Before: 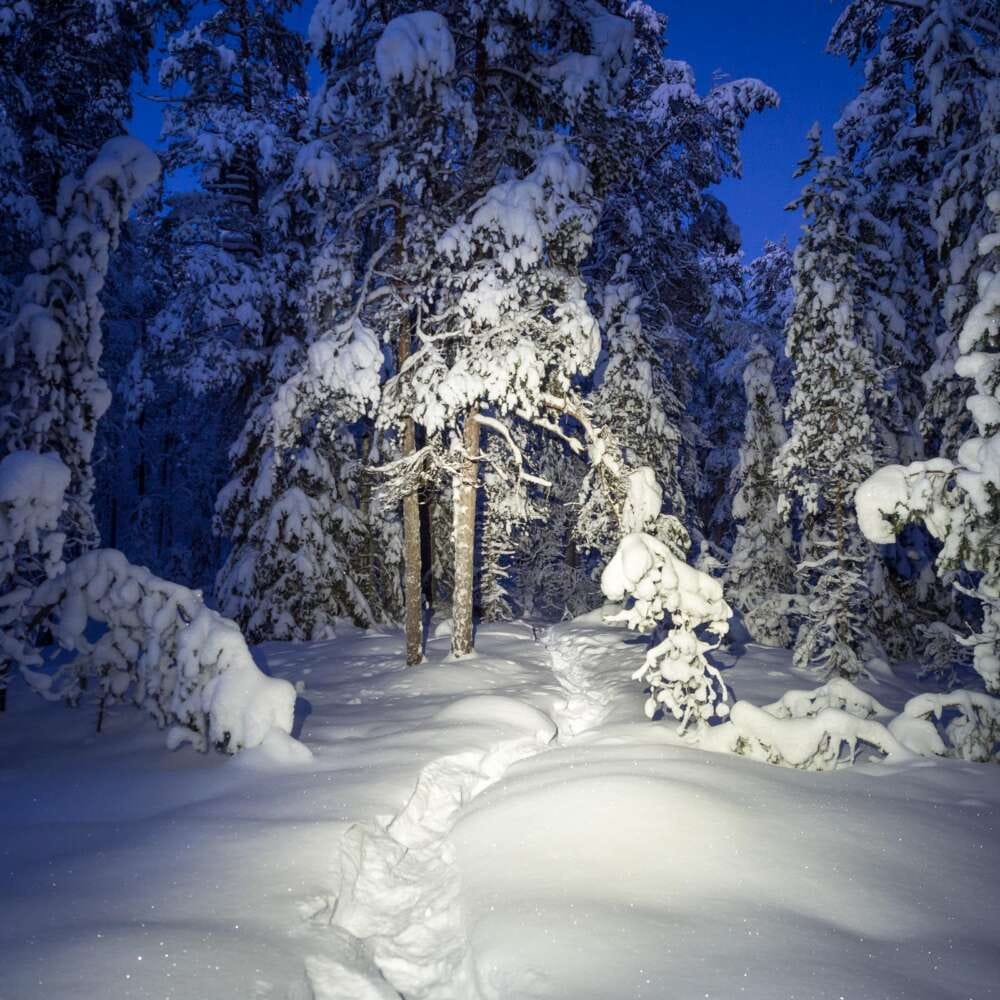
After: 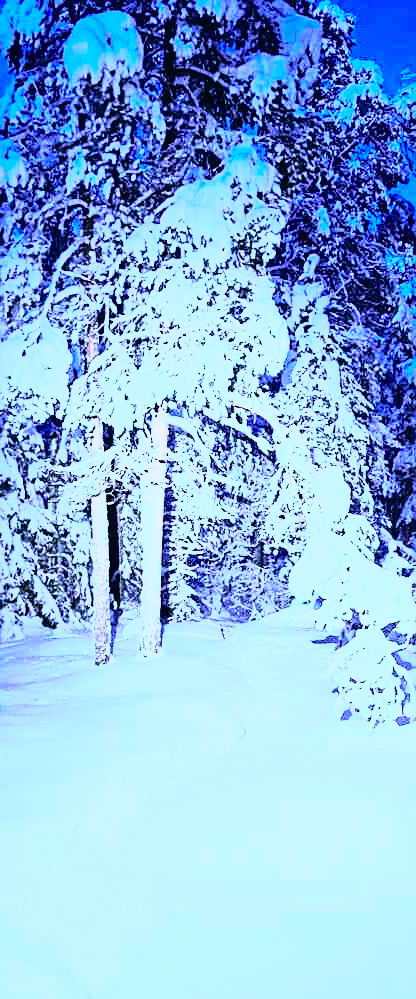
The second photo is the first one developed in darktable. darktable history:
tone curve: curves: ch0 [(0, 0.013) (0.129, 0.1) (0.327, 0.382) (0.489, 0.573) (0.66, 0.748) (0.858, 0.926) (1, 0.977)]; ch1 [(0, 0) (0.353, 0.344) (0.45, 0.46) (0.498, 0.495) (0.521, 0.506) (0.563, 0.559) (0.592, 0.585) (0.657, 0.655) (1, 1)]; ch2 [(0, 0) (0.333, 0.346) (0.375, 0.375) (0.427, 0.44) (0.5, 0.501) (0.505, 0.499) (0.528, 0.533) (0.579, 0.61) (0.612, 0.644) (0.66, 0.715) (1, 1)], color space Lab, independent channels, preserve colors none
crop: left 31.229%, right 27.105%
color calibration: output R [1.063, -0.012, -0.003, 0], output B [-0.079, 0.047, 1, 0], illuminant custom, x 0.46, y 0.43, temperature 2642.66 K
exposure: black level correction 0, exposure 1.2 EV, compensate exposure bias true, compensate highlight preservation false
sharpen: on, module defaults
rgb curve: curves: ch0 [(0, 0) (0.21, 0.15) (0.24, 0.21) (0.5, 0.75) (0.75, 0.96) (0.89, 0.99) (1, 1)]; ch1 [(0, 0.02) (0.21, 0.13) (0.25, 0.2) (0.5, 0.67) (0.75, 0.9) (0.89, 0.97) (1, 1)]; ch2 [(0, 0.02) (0.21, 0.13) (0.25, 0.2) (0.5, 0.67) (0.75, 0.9) (0.89, 0.97) (1, 1)], compensate middle gray true
